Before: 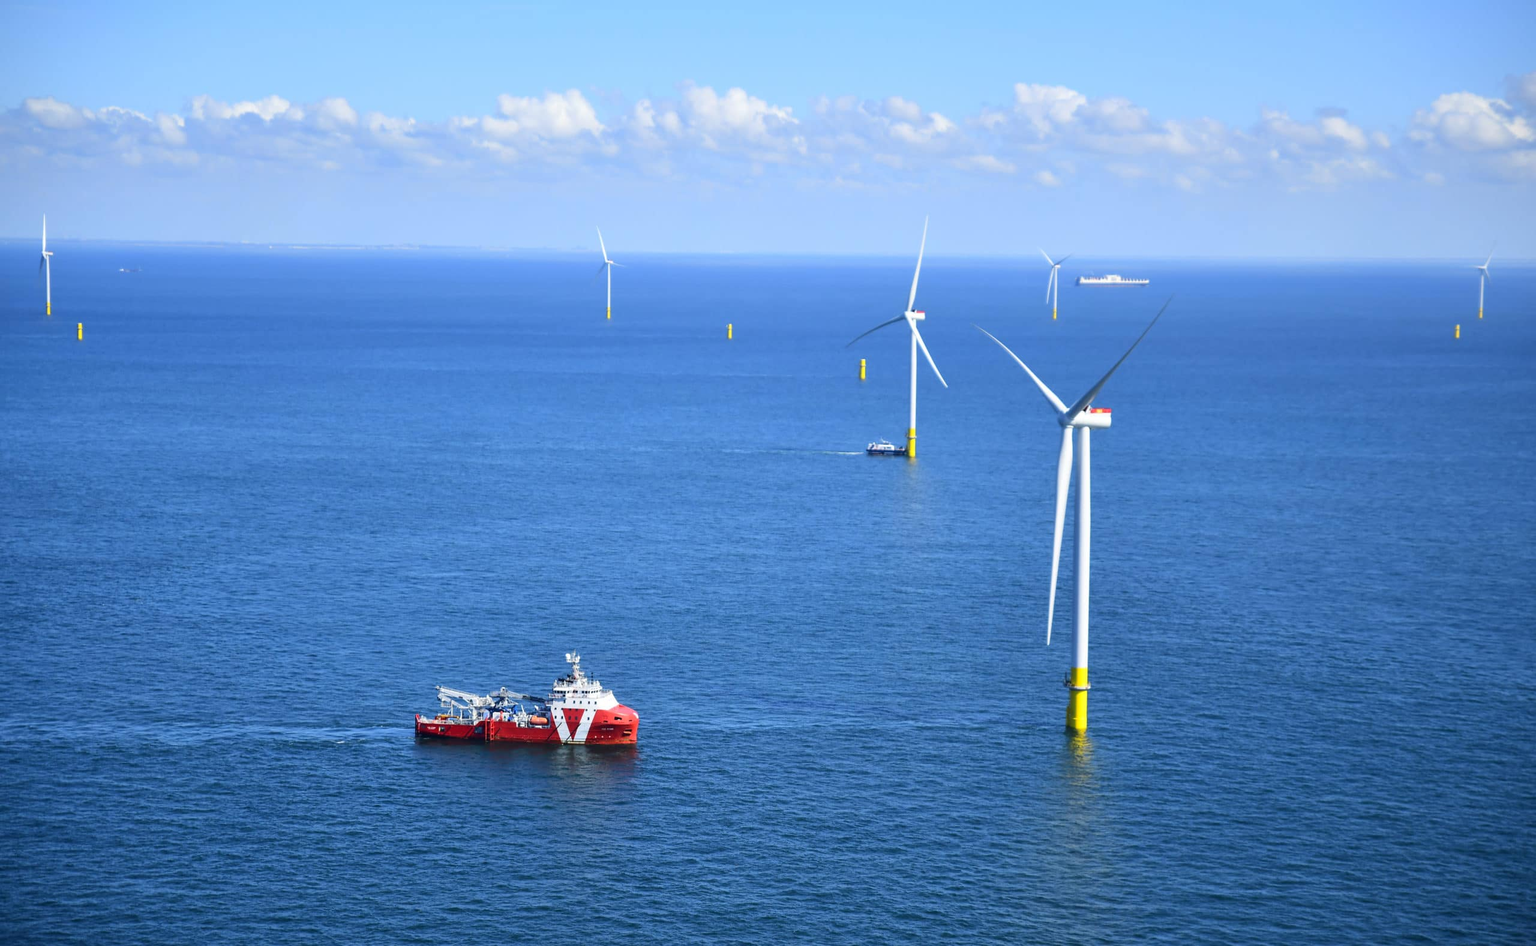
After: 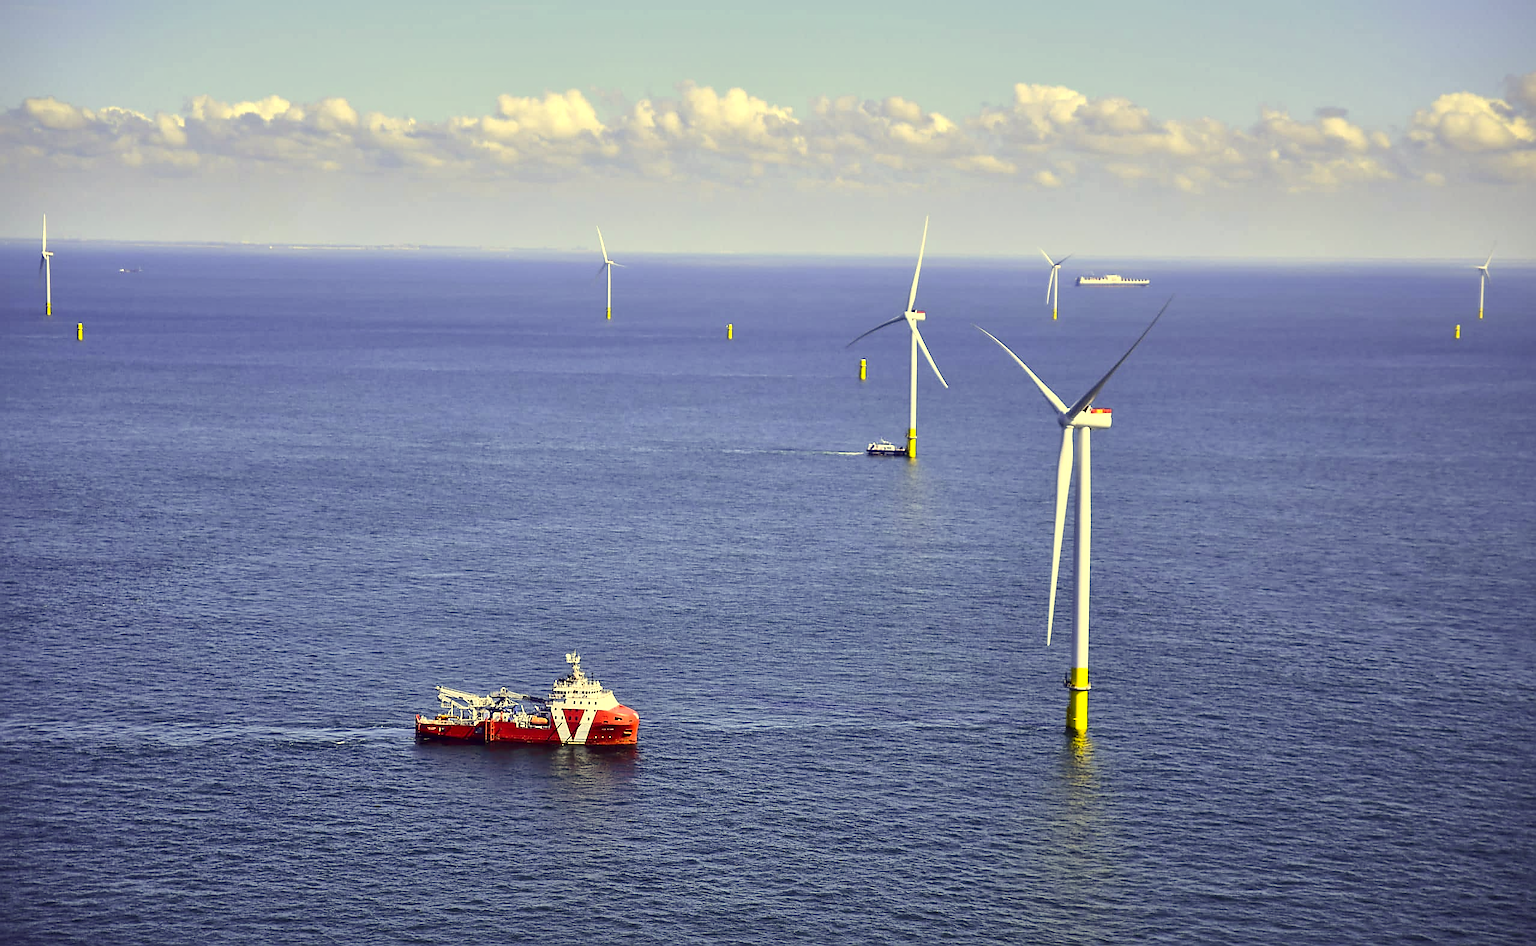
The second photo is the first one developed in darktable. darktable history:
sharpen: radius 1.362, amount 1.265, threshold 0.839
local contrast: mode bilateral grid, contrast 25, coarseness 59, detail 152%, midtone range 0.2
tone equalizer: edges refinement/feathering 500, mask exposure compensation -1.57 EV, preserve details no
color correction: highlights a* -0.376, highlights b* 39.58, shadows a* 9.78, shadows b* -0.636
